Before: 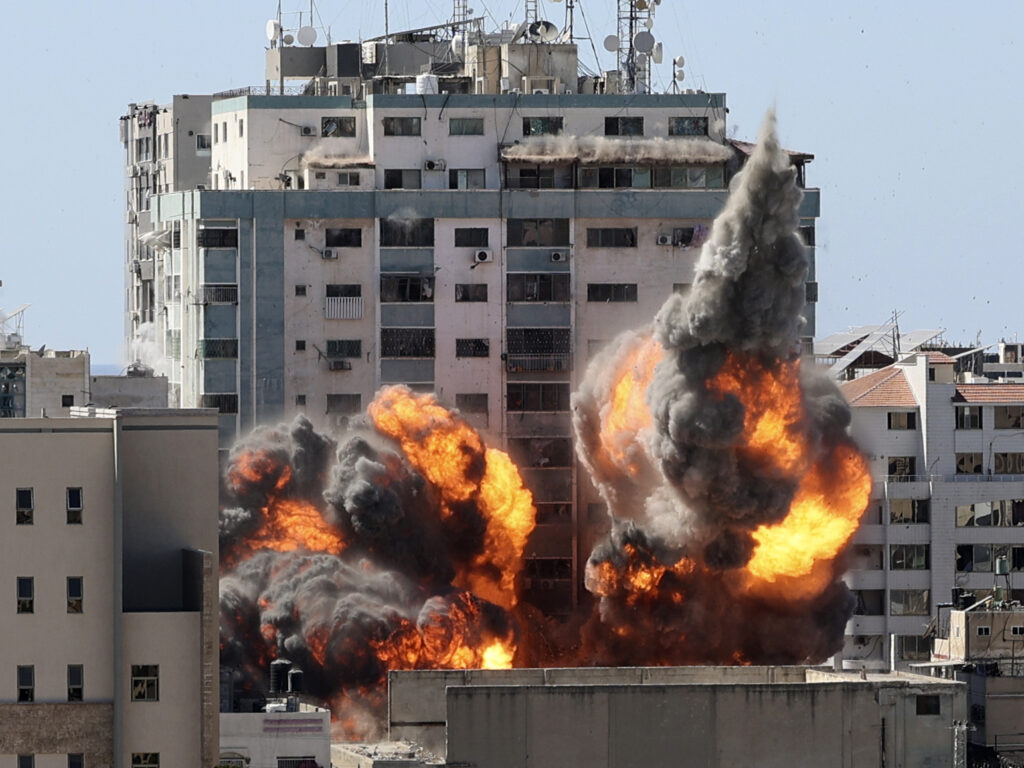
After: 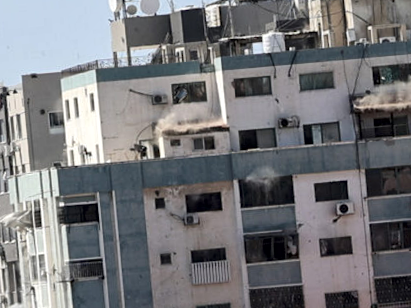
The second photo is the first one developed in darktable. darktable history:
local contrast: mode bilateral grid, contrast 20, coarseness 20, detail 150%, midtone range 0.2
crop and rotate: left 10.817%, top 0.062%, right 47.194%, bottom 53.626%
rotate and perspective: rotation -5°, crop left 0.05, crop right 0.952, crop top 0.11, crop bottom 0.89
